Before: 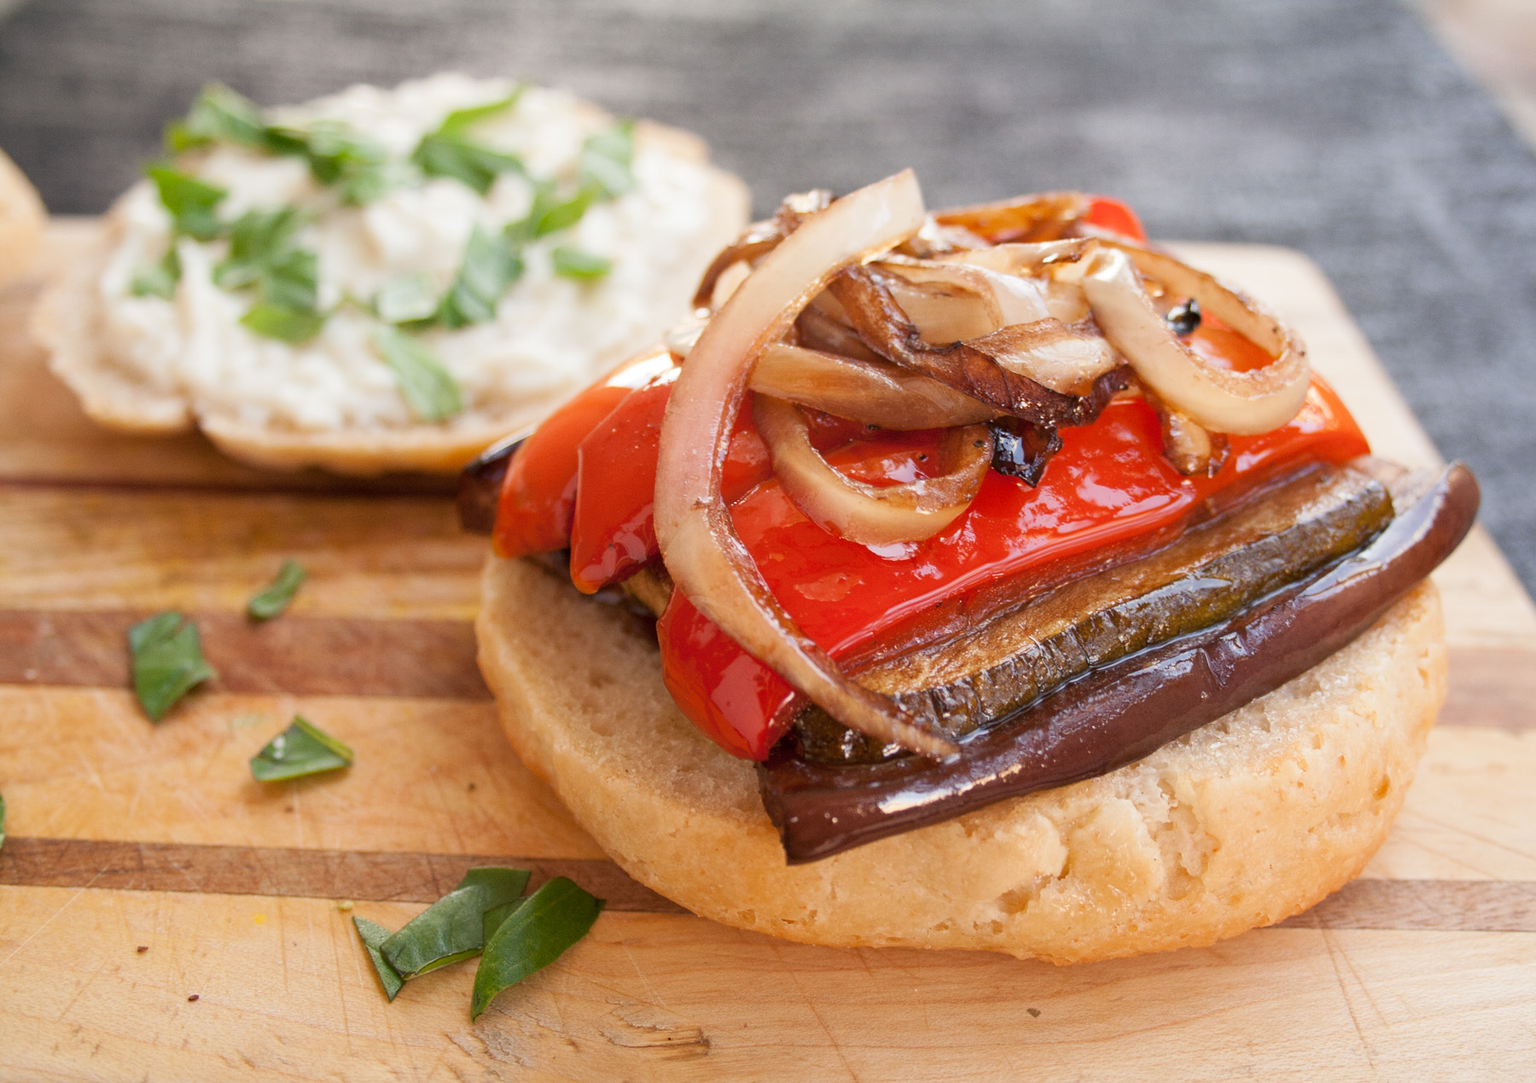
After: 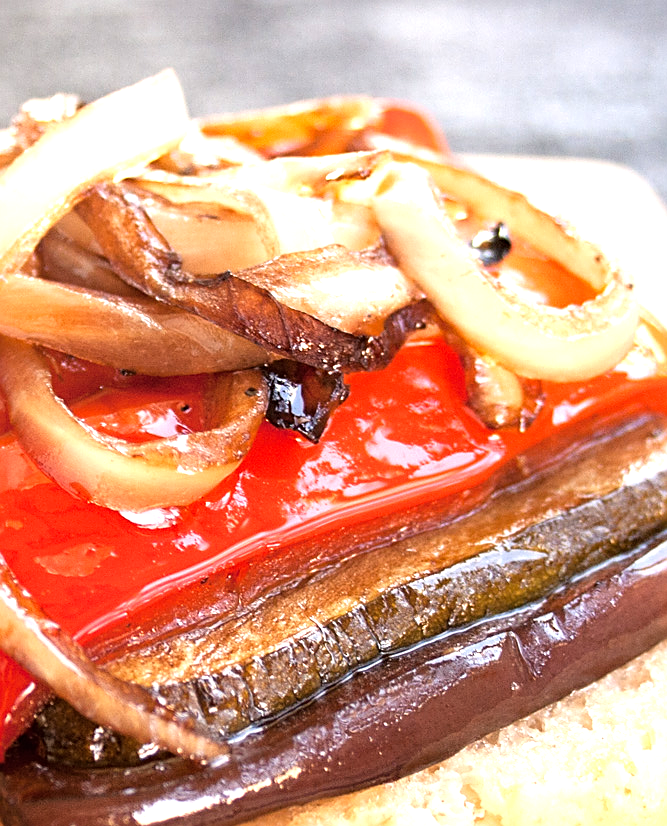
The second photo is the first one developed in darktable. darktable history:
tone equalizer: -8 EV -1.08 EV, -7 EV -0.998 EV, -6 EV -0.853 EV, -5 EV -0.61 EV, -3 EV 0.576 EV, -2 EV 0.843 EV, -1 EV 1.01 EV, +0 EV 1.08 EV
crop and rotate: left 49.819%, top 10.111%, right 13.079%, bottom 24.722%
sharpen: on, module defaults
